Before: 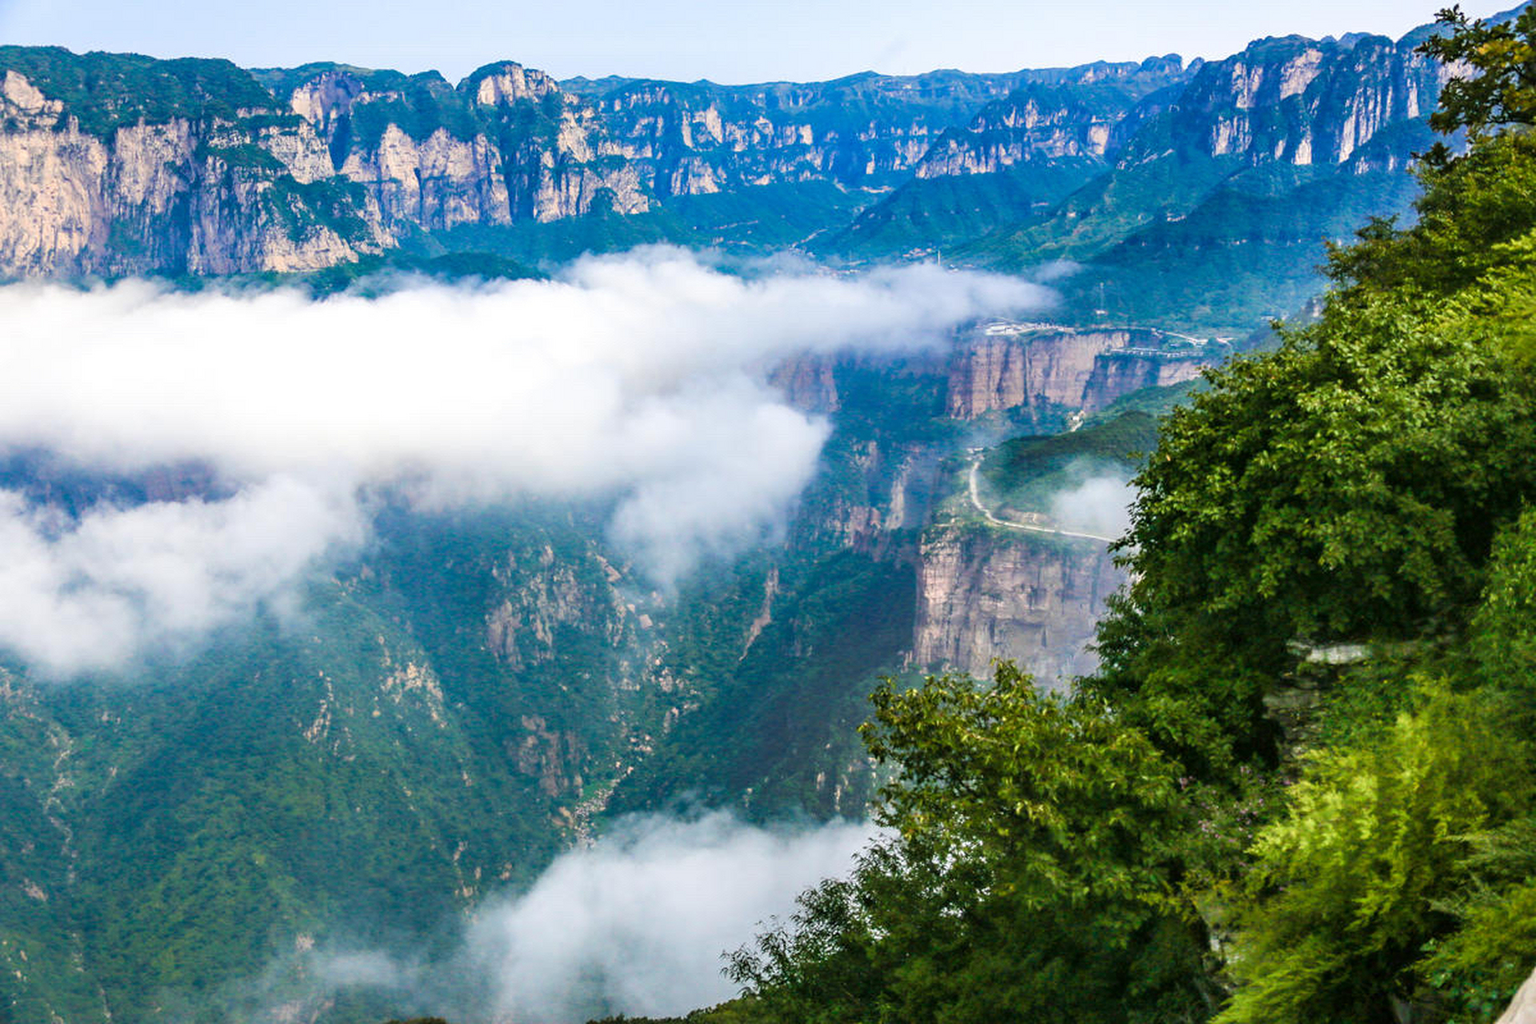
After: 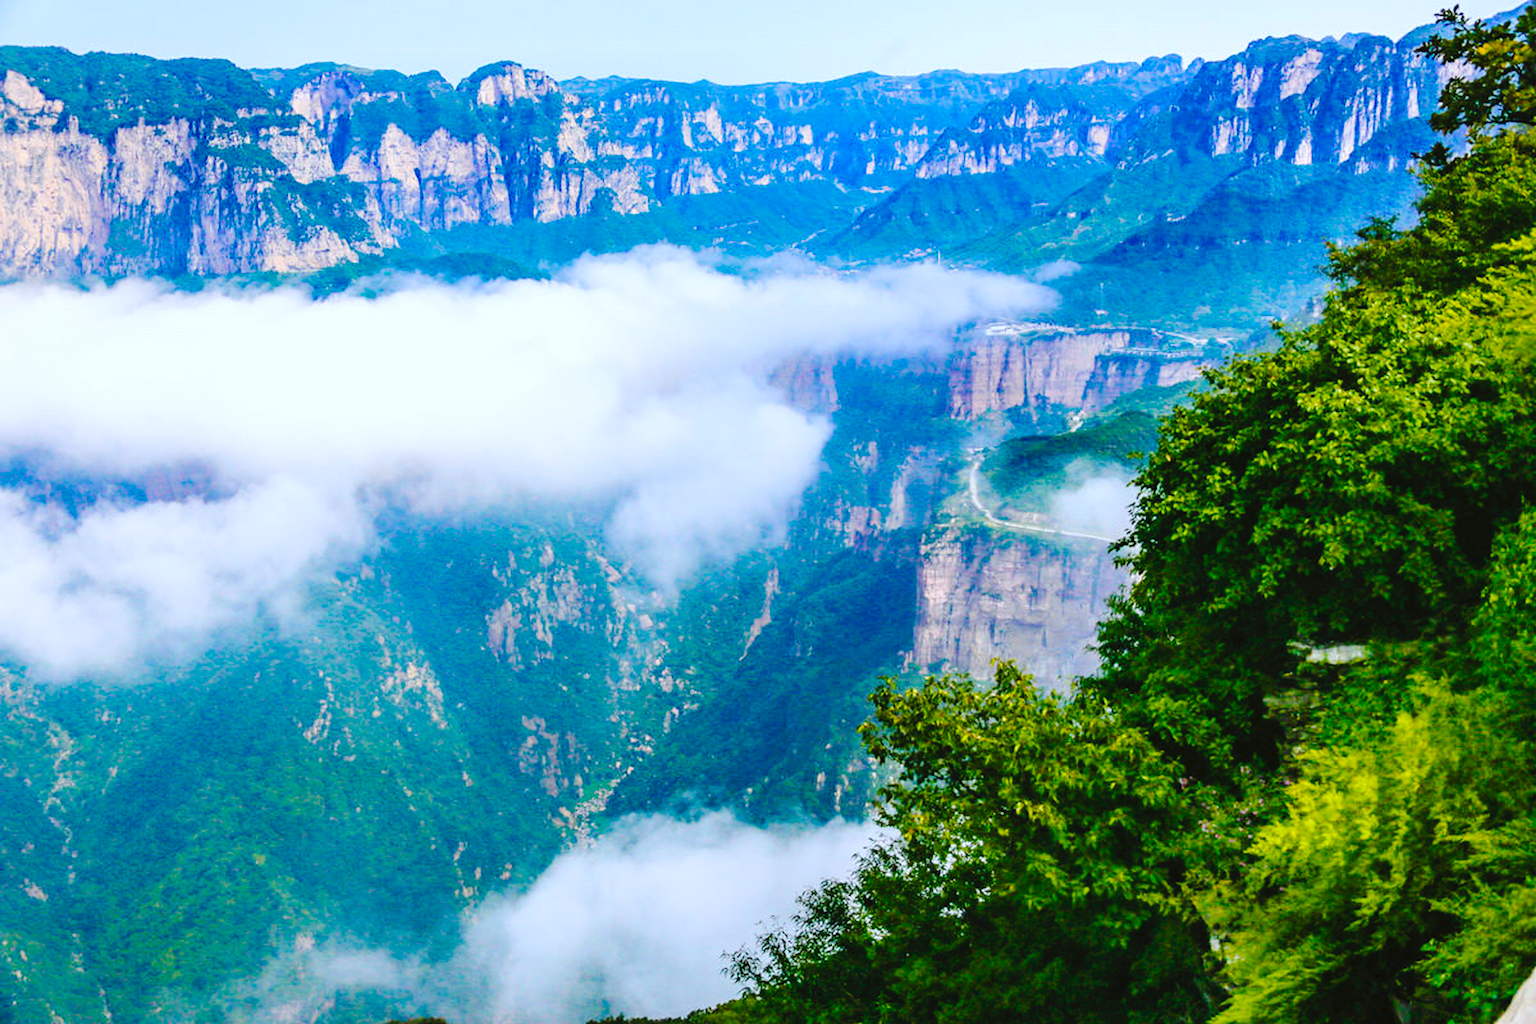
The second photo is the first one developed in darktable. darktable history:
white balance: red 0.954, blue 1.079
tone equalizer: on, module defaults
color balance rgb: perceptual saturation grading › global saturation 30%, global vibrance 30%
tone curve: curves: ch0 [(0, 0) (0.003, 0.034) (0.011, 0.038) (0.025, 0.046) (0.044, 0.054) (0.069, 0.06) (0.1, 0.079) (0.136, 0.114) (0.177, 0.151) (0.224, 0.213) (0.277, 0.293) (0.335, 0.385) (0.399, 0.482) (0.468, 0.578) (0.543, 0.655) (0.623, 0.724) (0.709, 0.786) (0.801, 0.854) (0.898, 0.922) (1, 1)], preserve colors none
